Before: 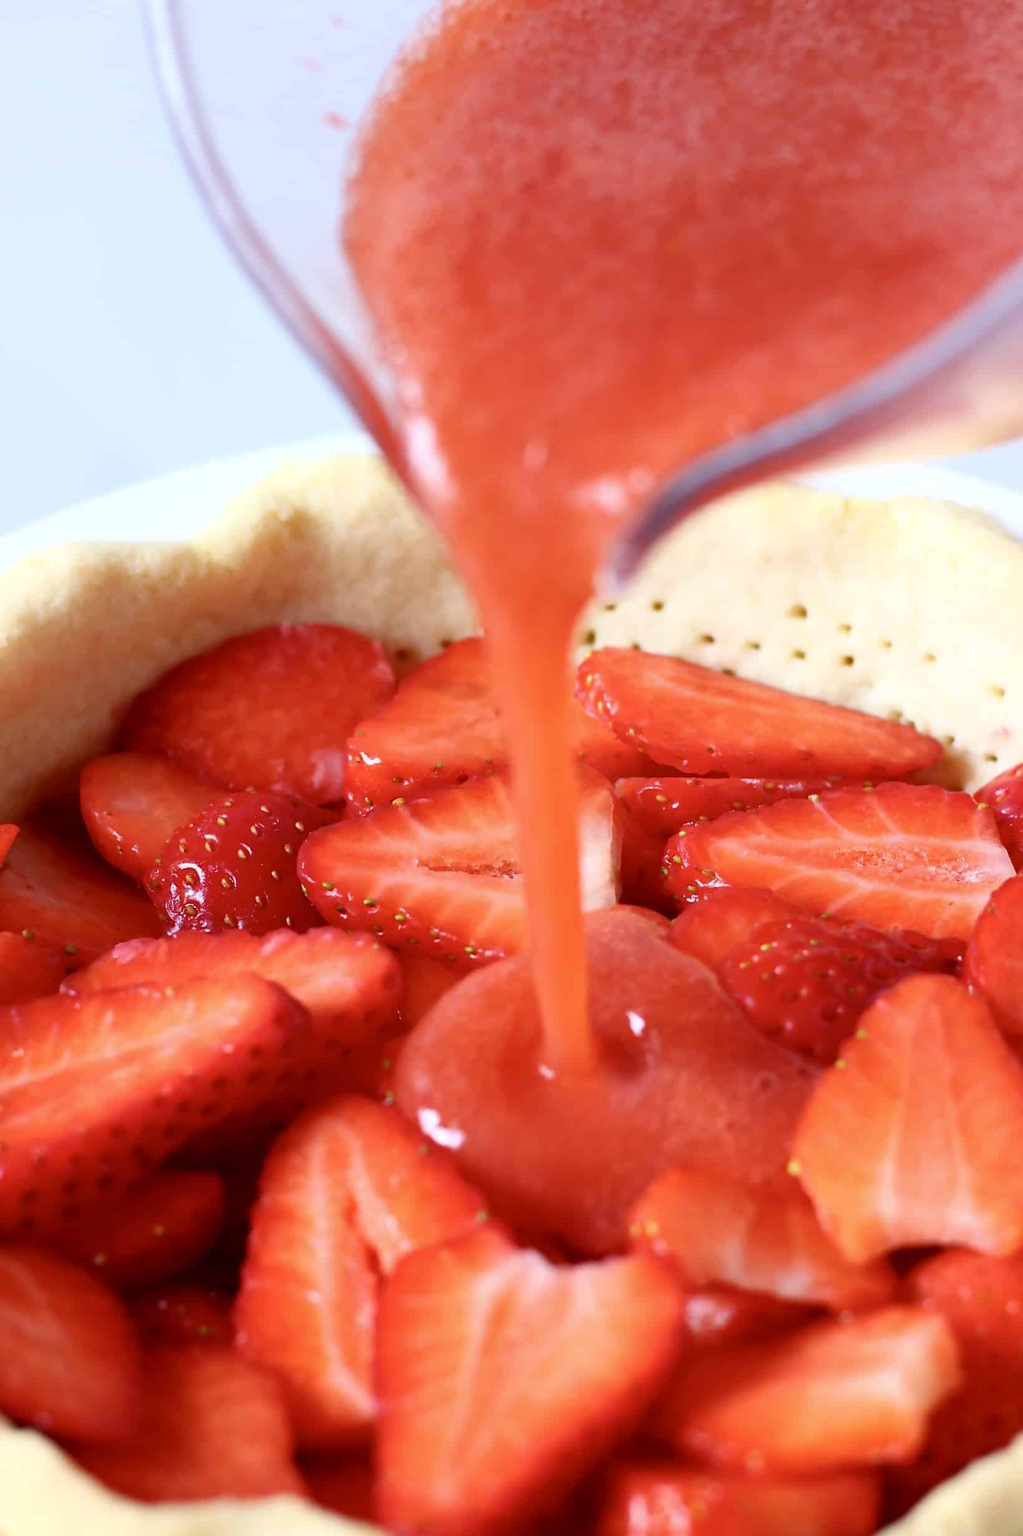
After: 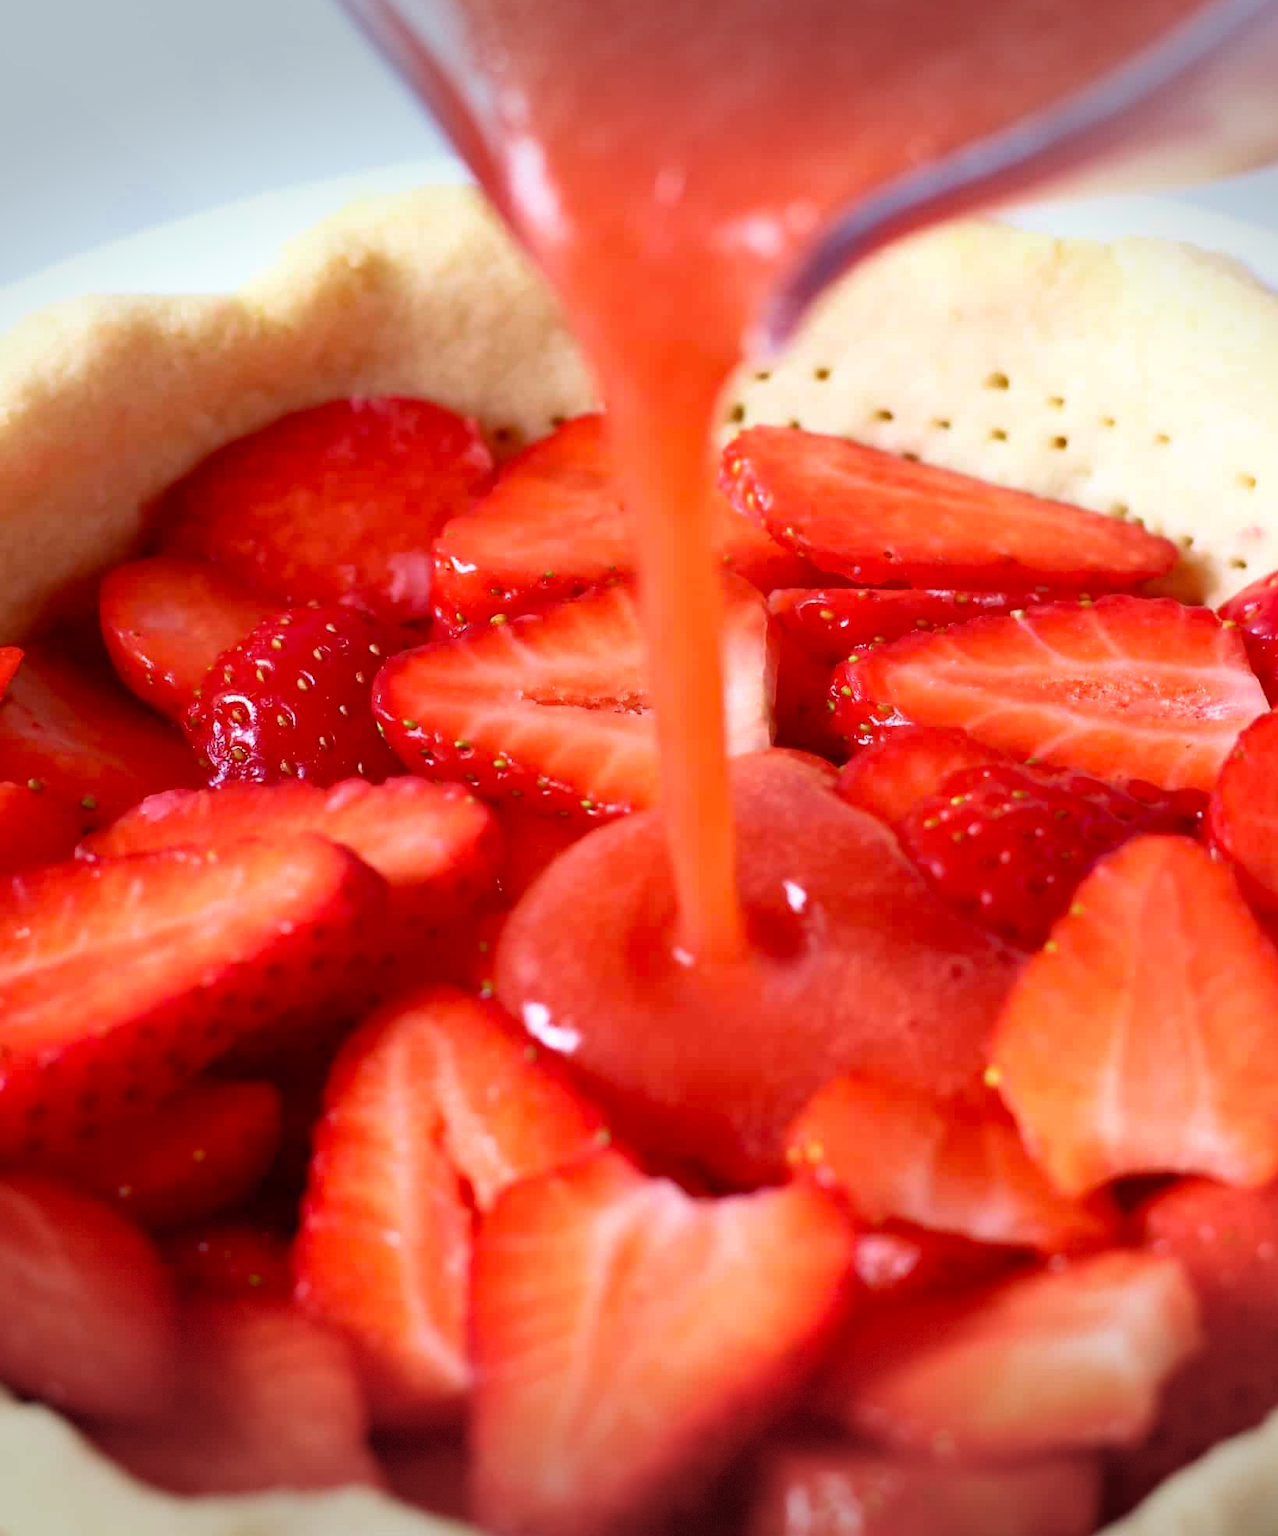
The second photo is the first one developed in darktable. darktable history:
crop and rotate: top 19.998%
vignetting: fall-off start 100%, brightness -0.406, saturation -0.3, width/height ratio 1.324, dithering 8-bit output, unbound false
velvia: on, module defaults
